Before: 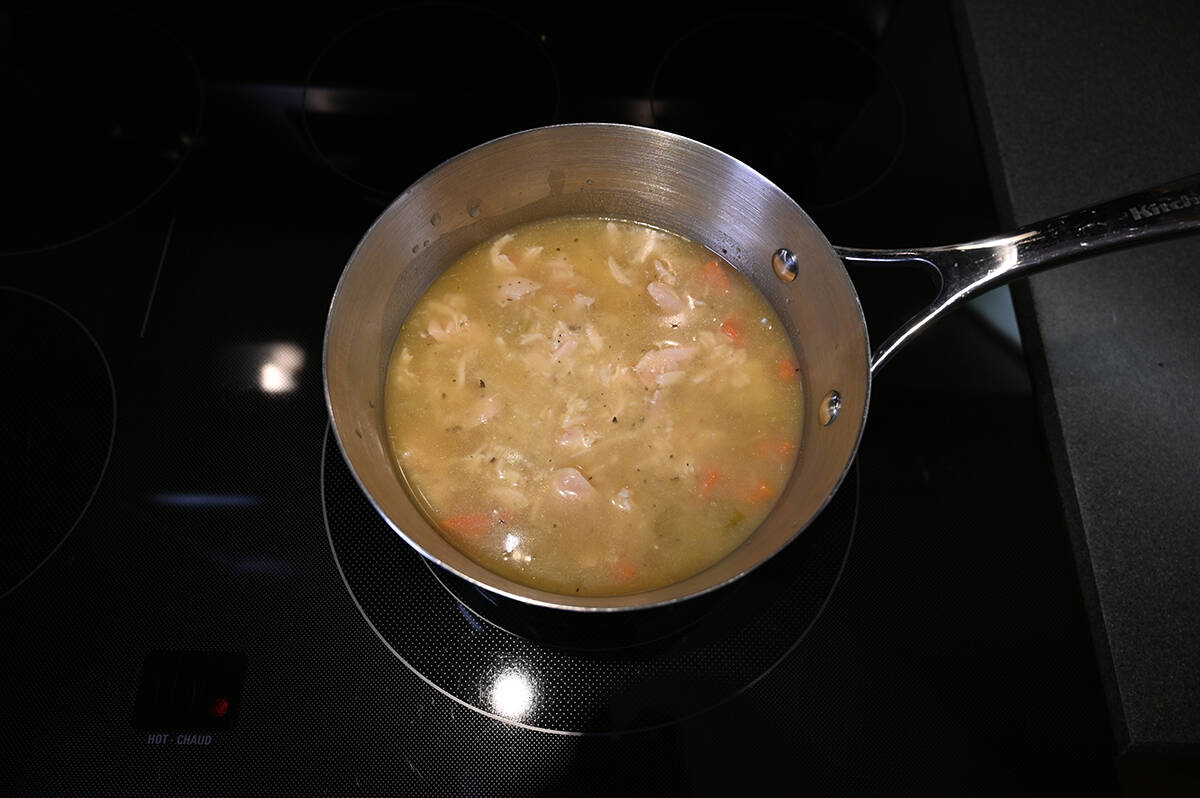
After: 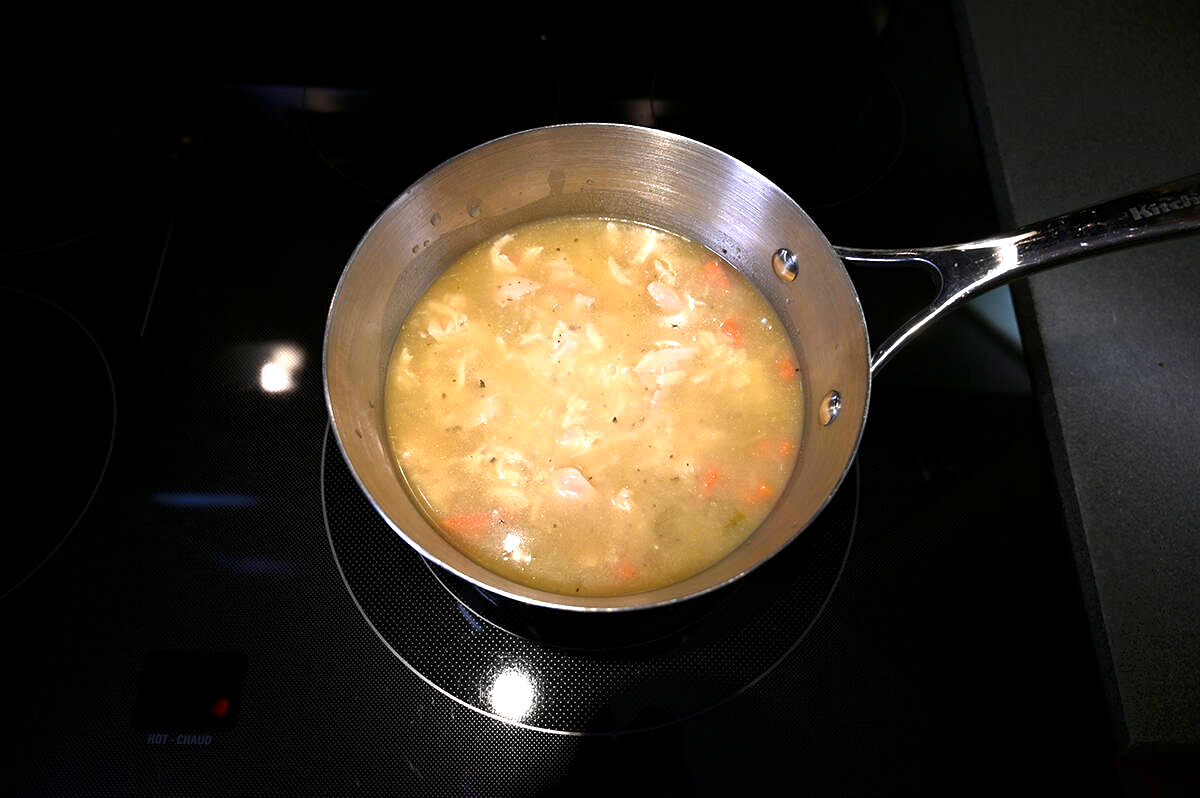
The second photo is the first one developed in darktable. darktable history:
shadows and highlights: shadows -40.15, highlights 62.88, soften with gaussian
exposure: black level correction 0.001, exposure 1 EV, compensate highlight preservation false
